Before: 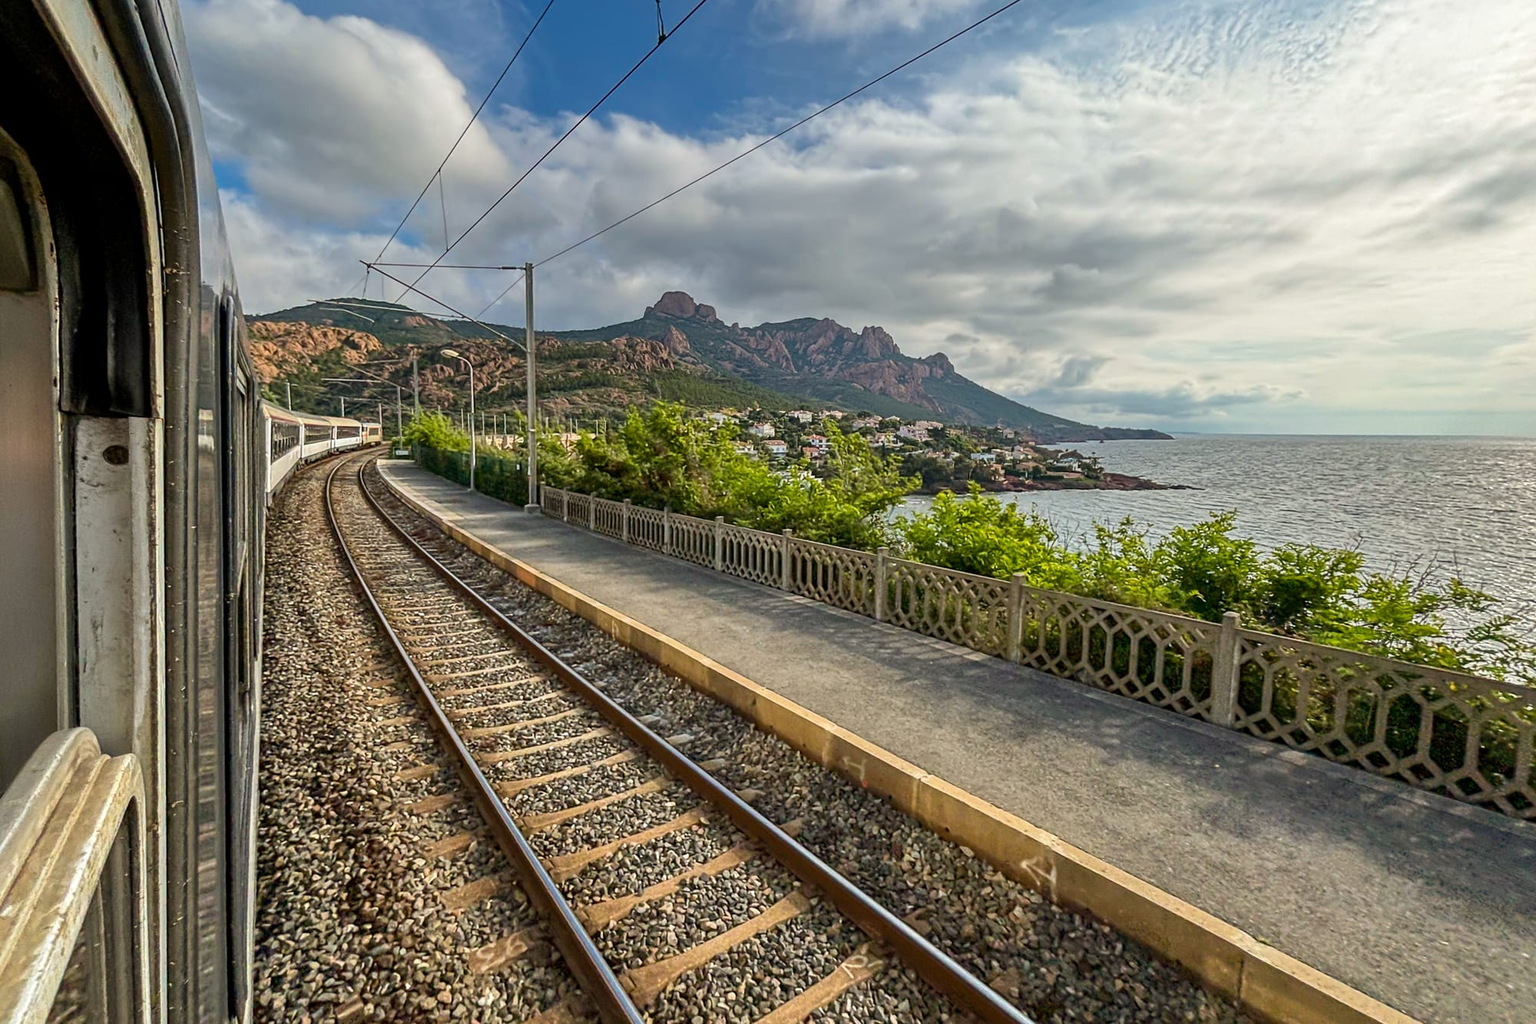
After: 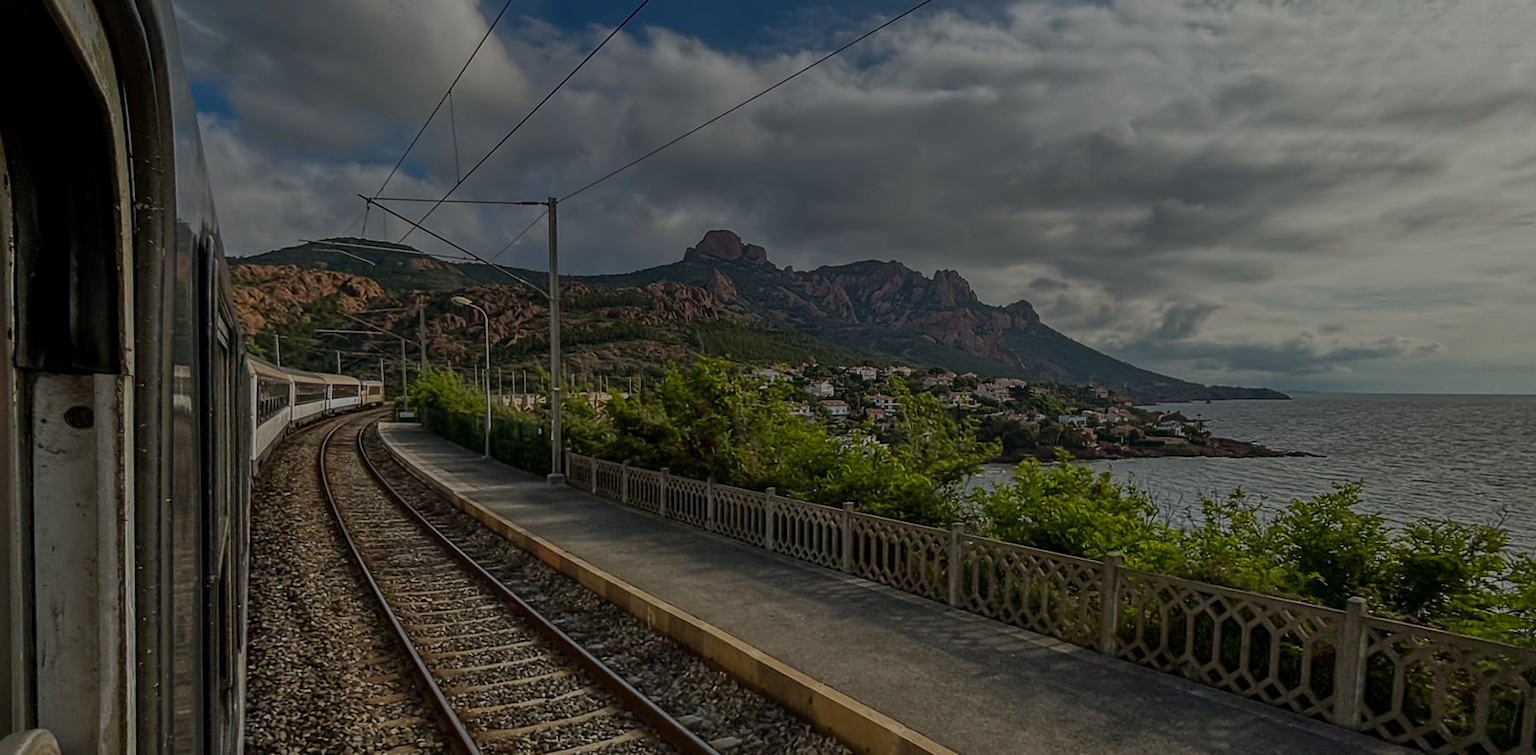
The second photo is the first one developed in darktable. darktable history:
crop: left 3.064%, top 8.9%, right 9.607%, bottom 26.595%
tone equalizer: -8 EV -2 EV, -7 EV -2 EV, -6 EV -1.98 EV, -5 EV -1.96 EV, -4 EV -1.99 EV, -3 EV -1.97 EV, -2 EV -1.98 EV, -1 EV -1.62 EV, +0 EV -2 EV, edges refinement/feathering 500, mask exposure compensation -1.57 EV, preserve details no
